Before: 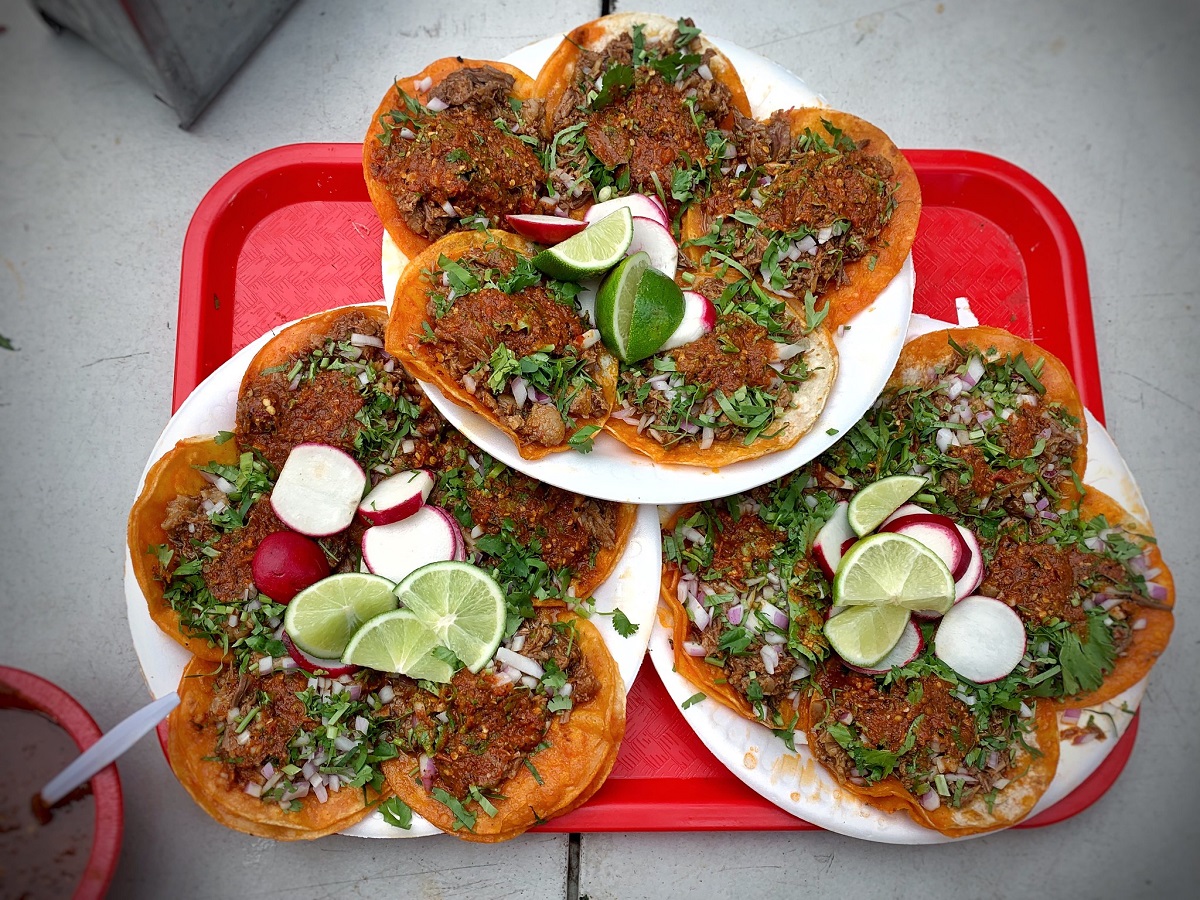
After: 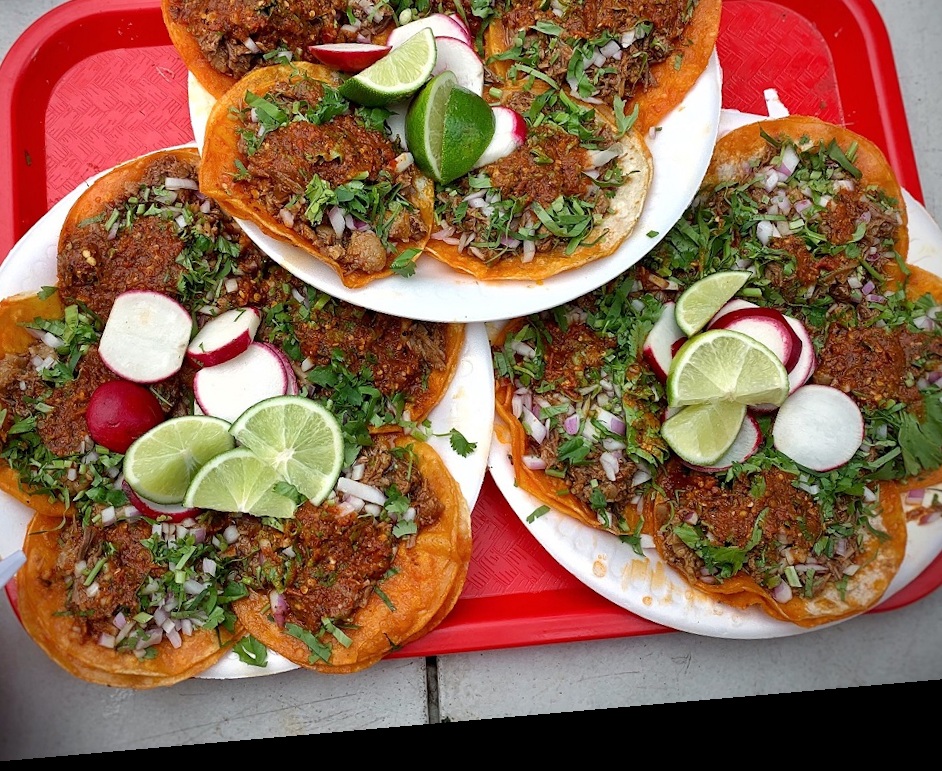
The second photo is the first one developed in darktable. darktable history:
rotate and perspective: rotation -4.98°, automatic cropping off
crop: left 16.871%, top 22.857%, right 9.116%
